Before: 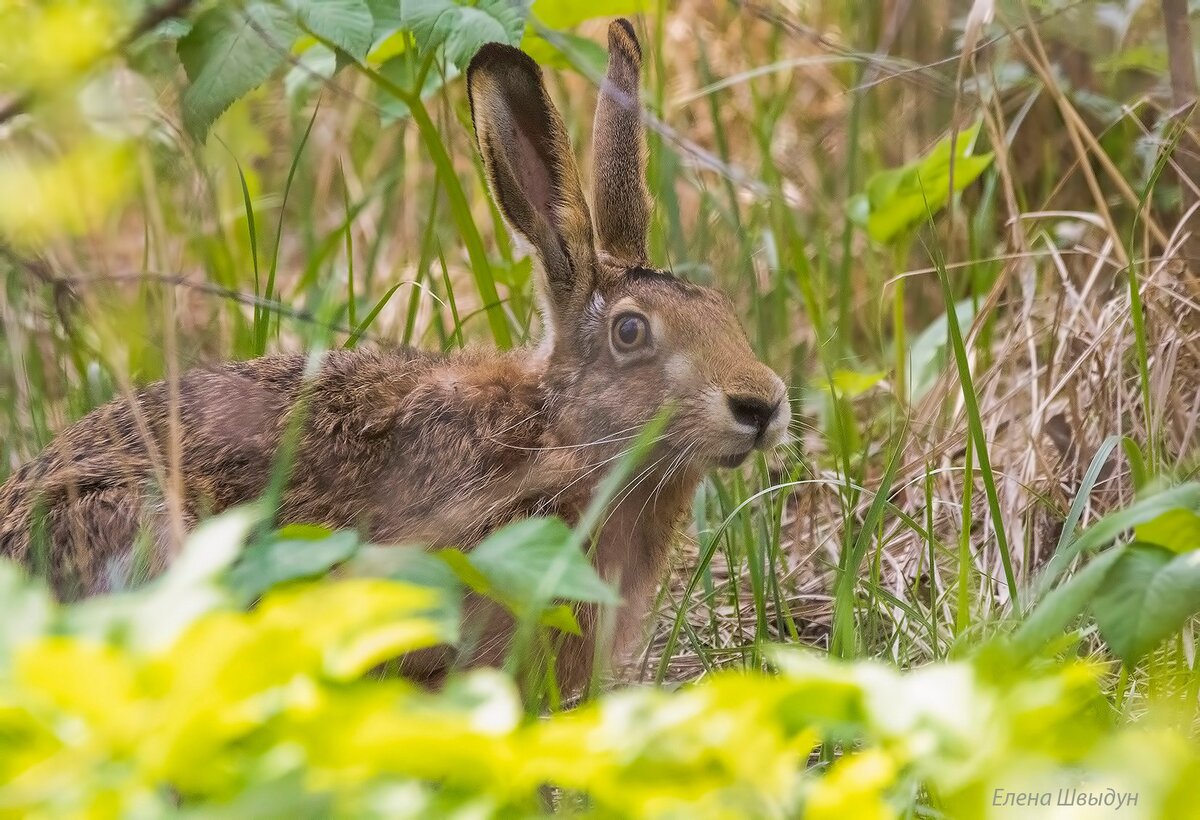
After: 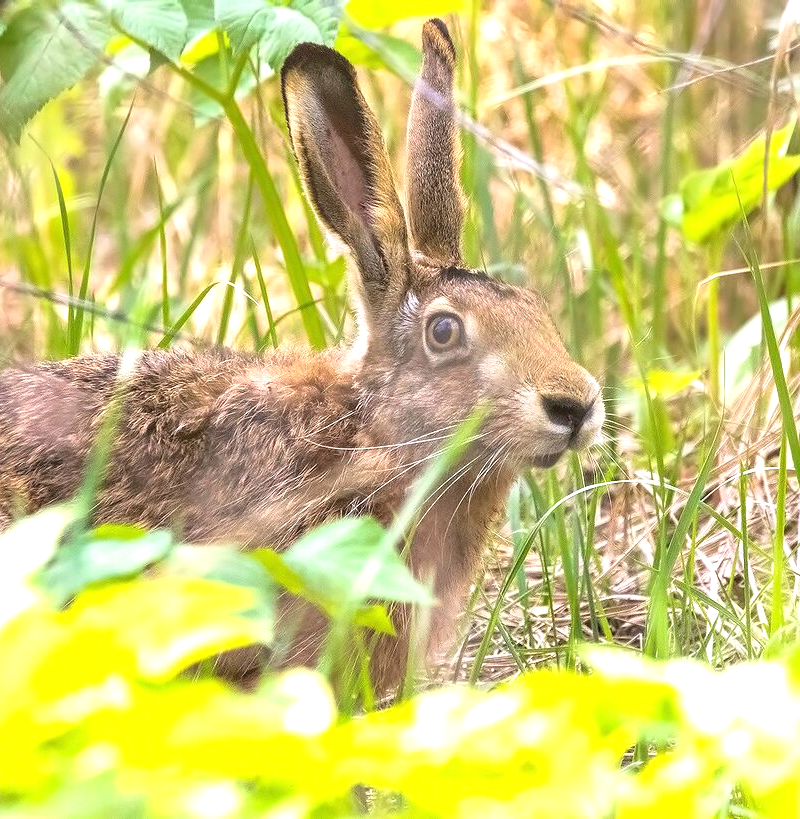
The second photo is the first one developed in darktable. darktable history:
crop and rotate: left 15.546%, right 17.787%
exposure: black level correction 0, exposure 1.173 EV, compensate exposure bias true, compensate highlight preservation false
